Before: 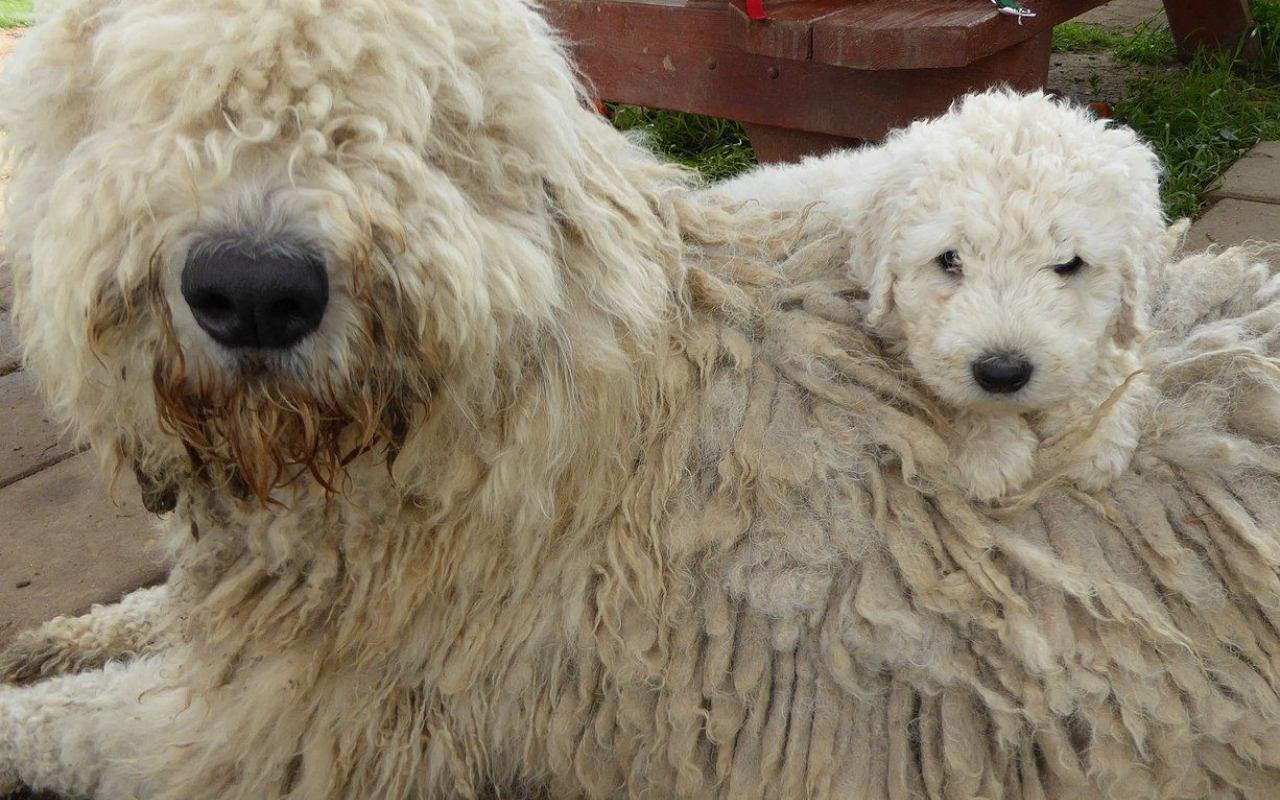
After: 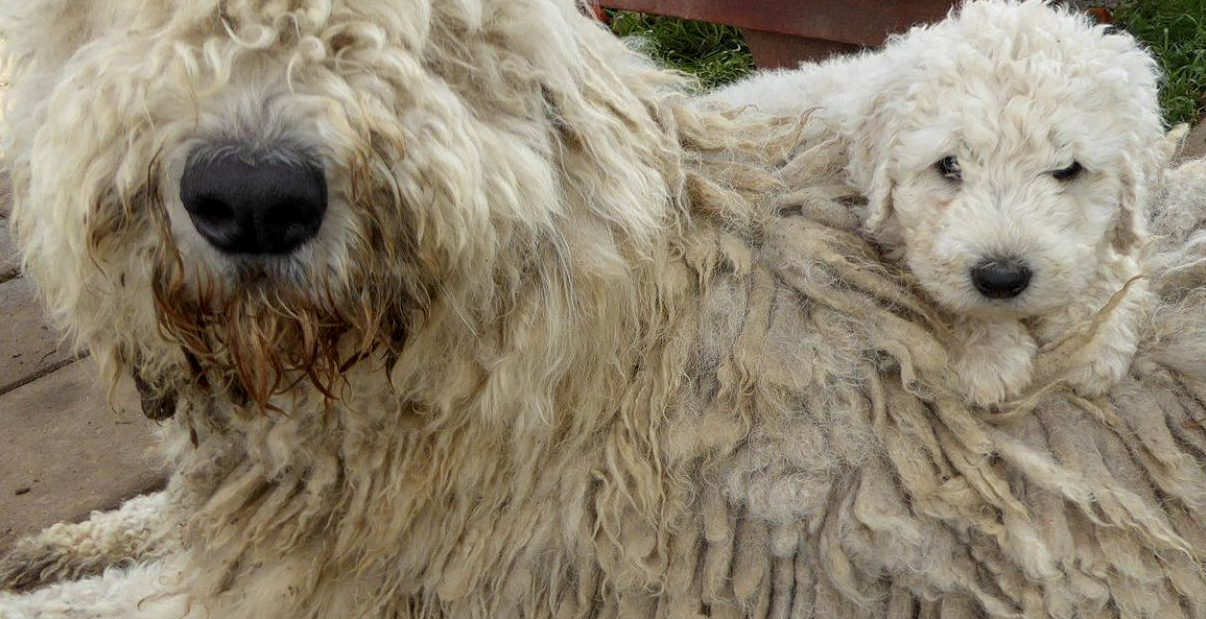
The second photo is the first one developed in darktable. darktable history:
local contrast: on, module defaults
crop and rotate: angle 0.077°, top 11.703%, right 5.511%, bottom 10.652%
